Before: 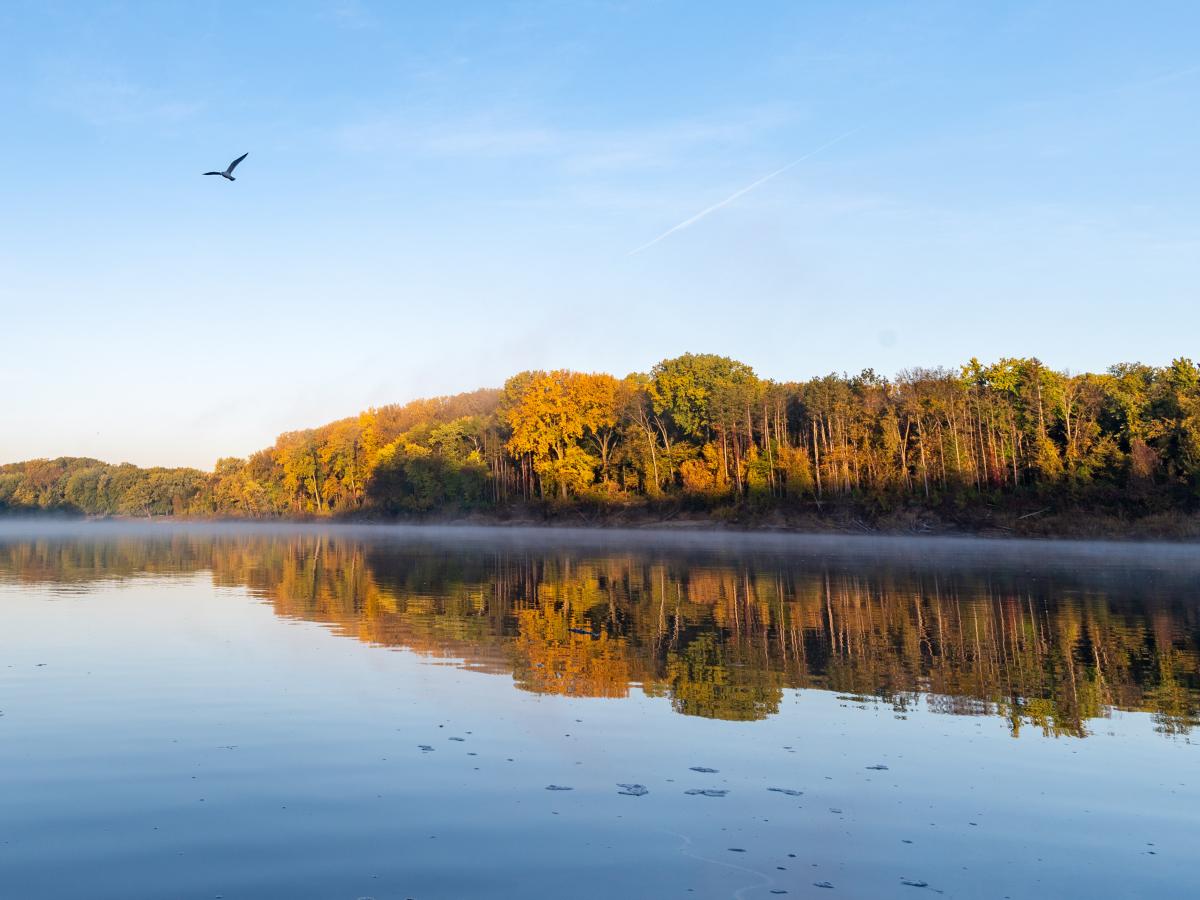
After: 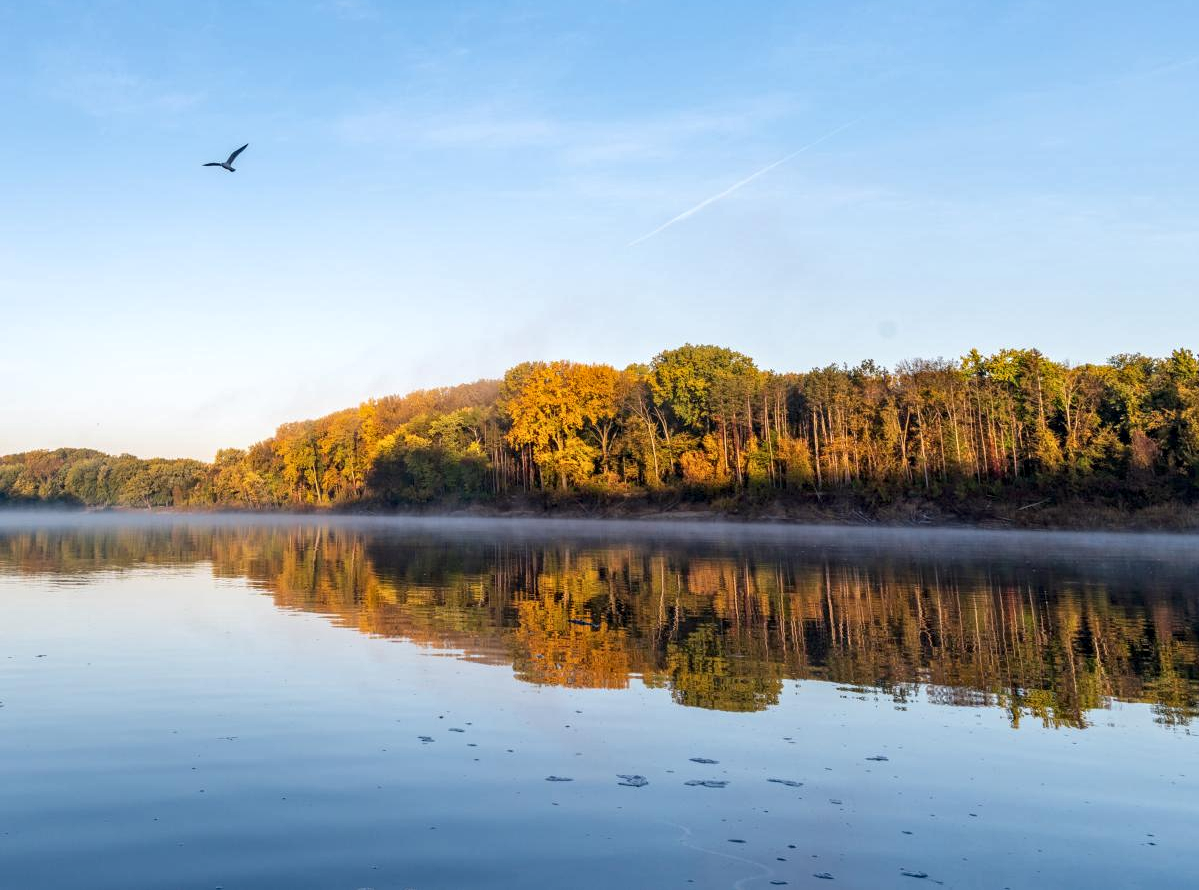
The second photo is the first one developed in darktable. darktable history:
crop: top 1.049%, right 0.001%
local contrast: detail 130%
